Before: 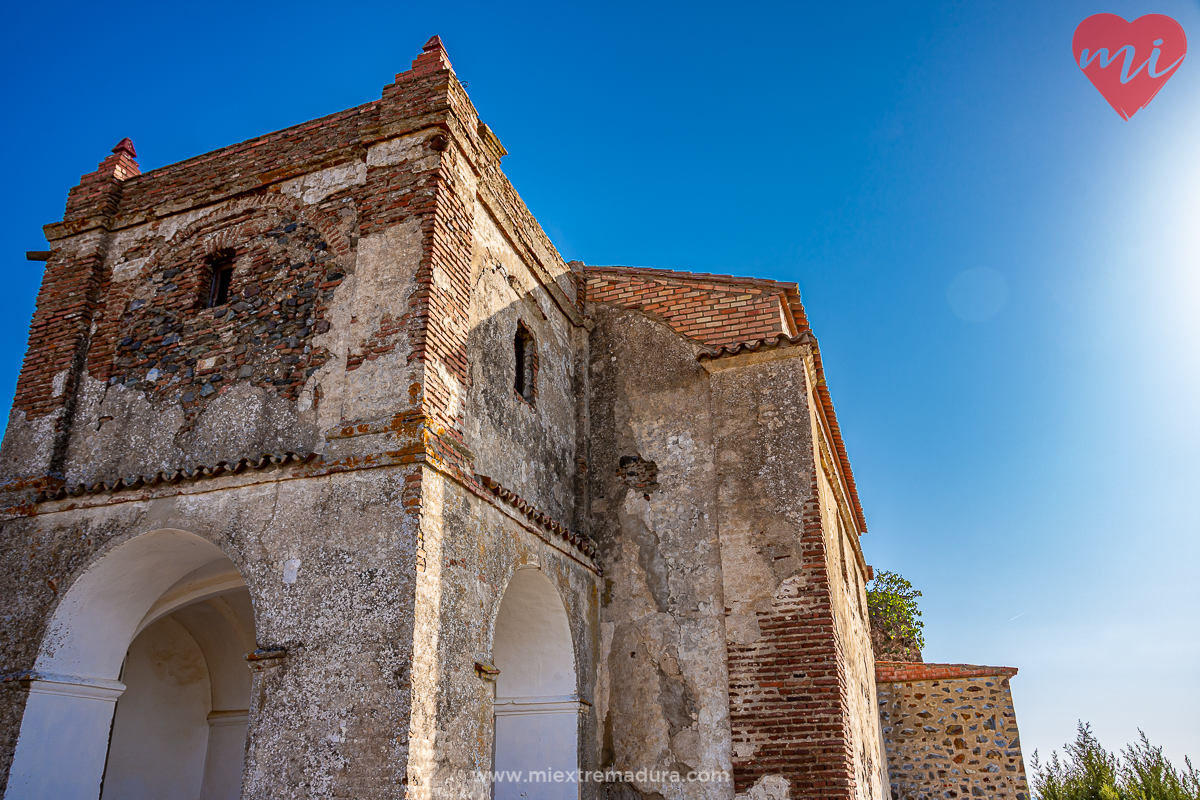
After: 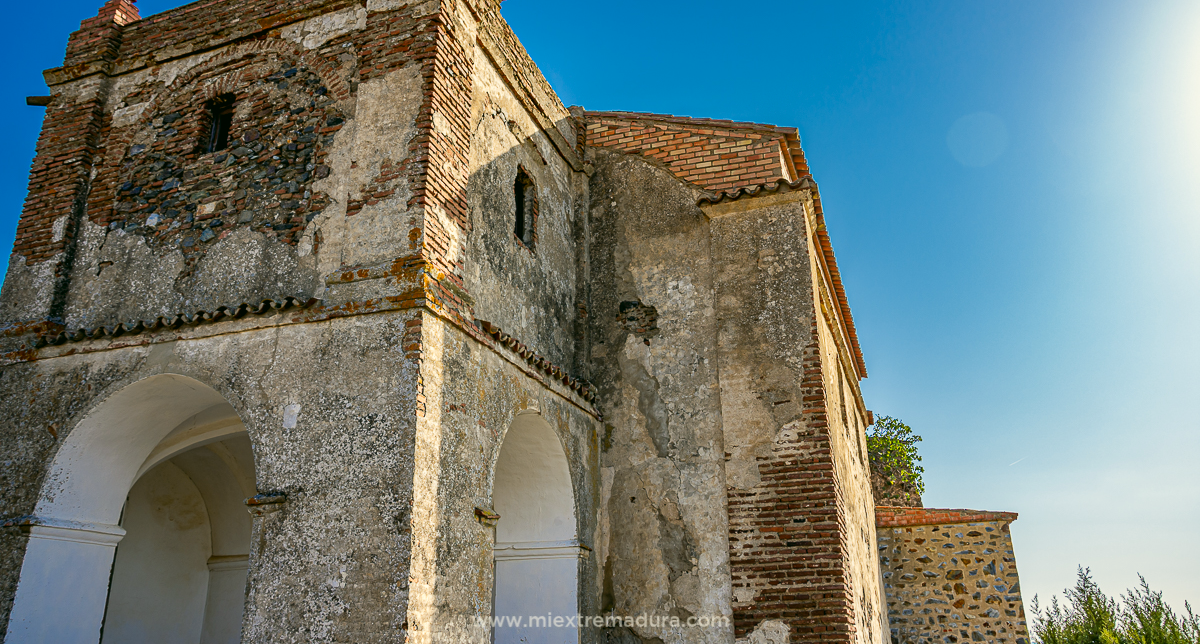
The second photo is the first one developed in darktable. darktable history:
color correction: highlights a* -0.476, highlights b* 9.53, shadows a* -8.77, shadows b* 0.978
crop and rotate: top 19.44%
